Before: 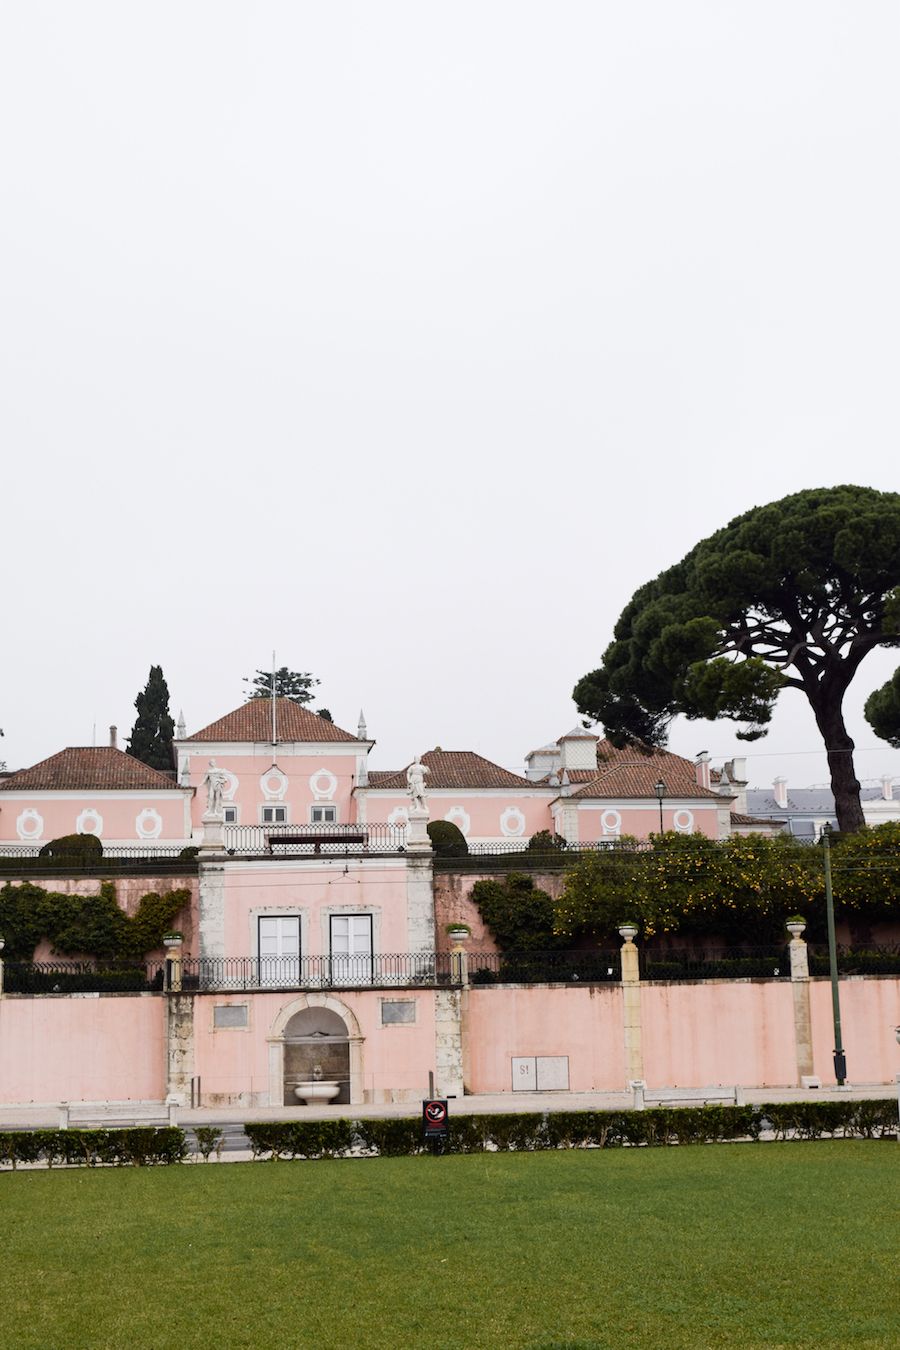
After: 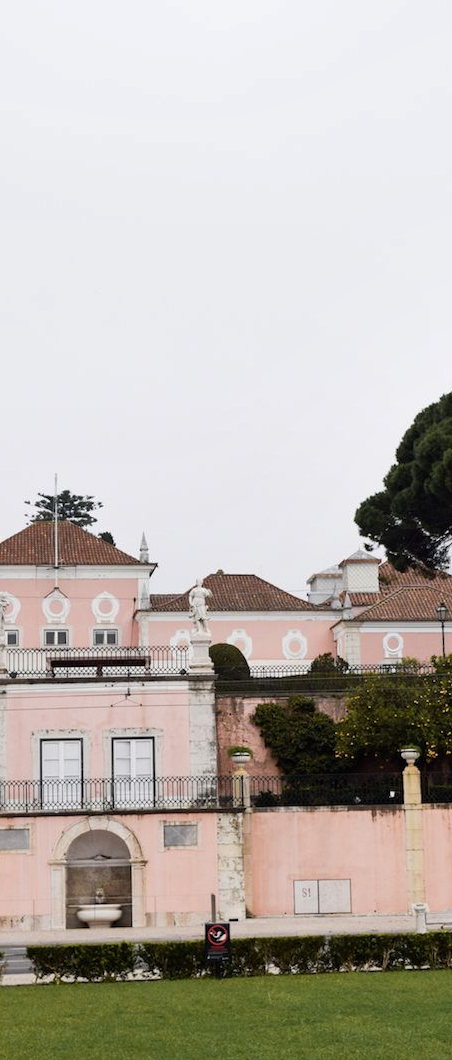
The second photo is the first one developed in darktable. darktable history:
crop and rotate: angle 0.024°, left 24.278%, top 13.115%, right 25.461%, bottom 8.252%
shadows and highlights: shadows 35.88, highlights -34.88, soften with gaussian
